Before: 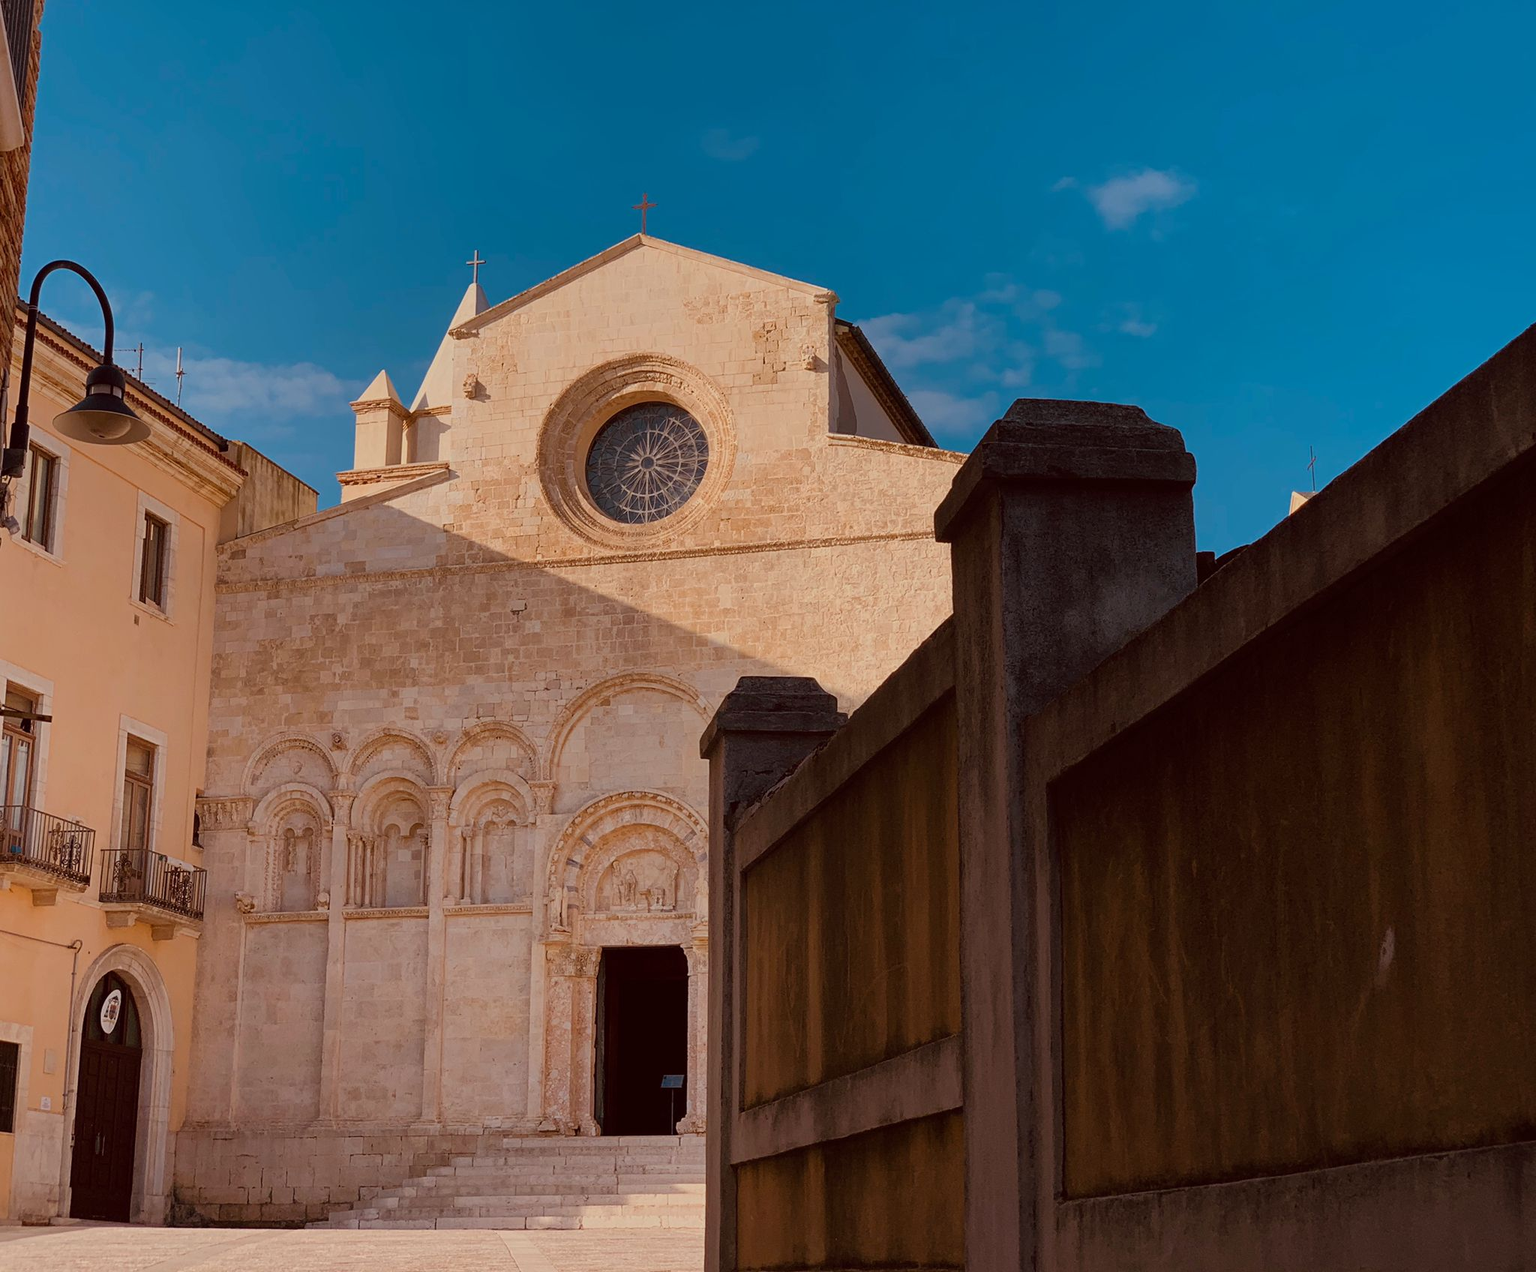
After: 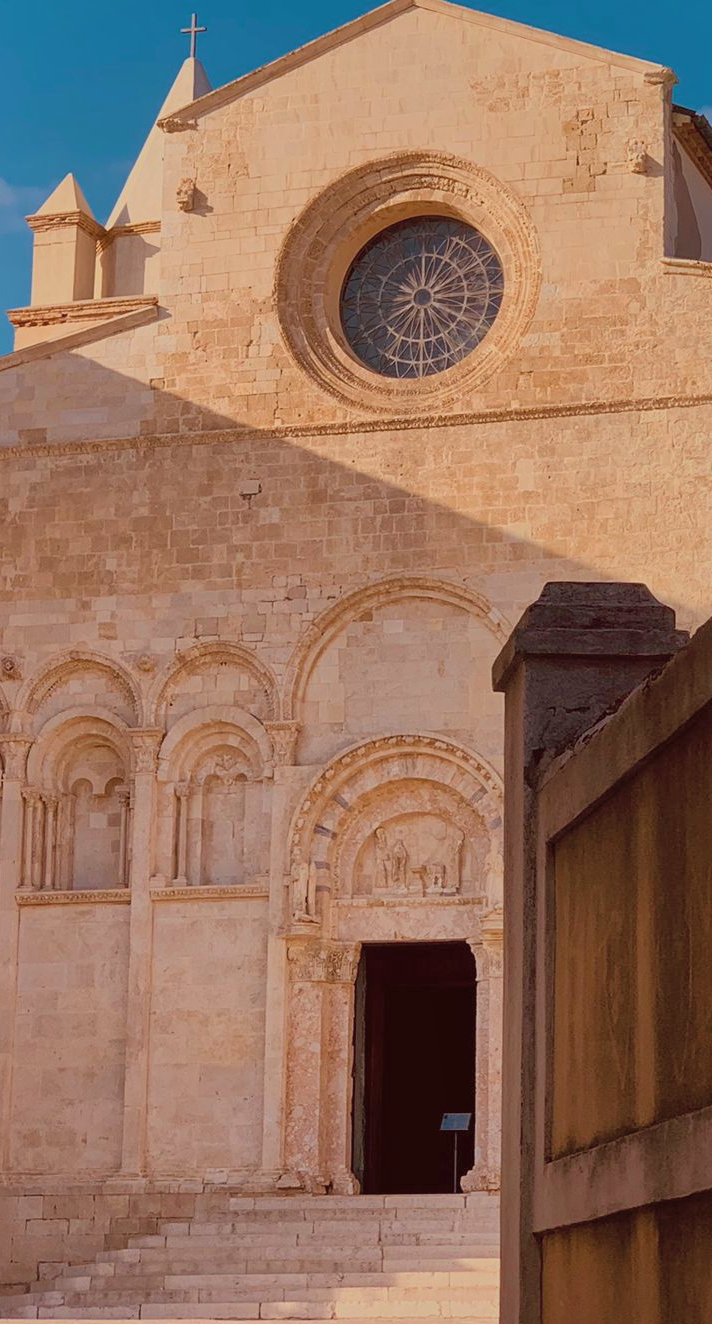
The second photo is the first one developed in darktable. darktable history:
crop and rotate: left 21.556%, top 18.899%, right 43.632%, bottom 2.995%
shadows and highlights: on, module defaults
velvia: strength 15.23%
contrast brightness saturation: contrast 0.049, brightness 0.064, saturation 0.008
